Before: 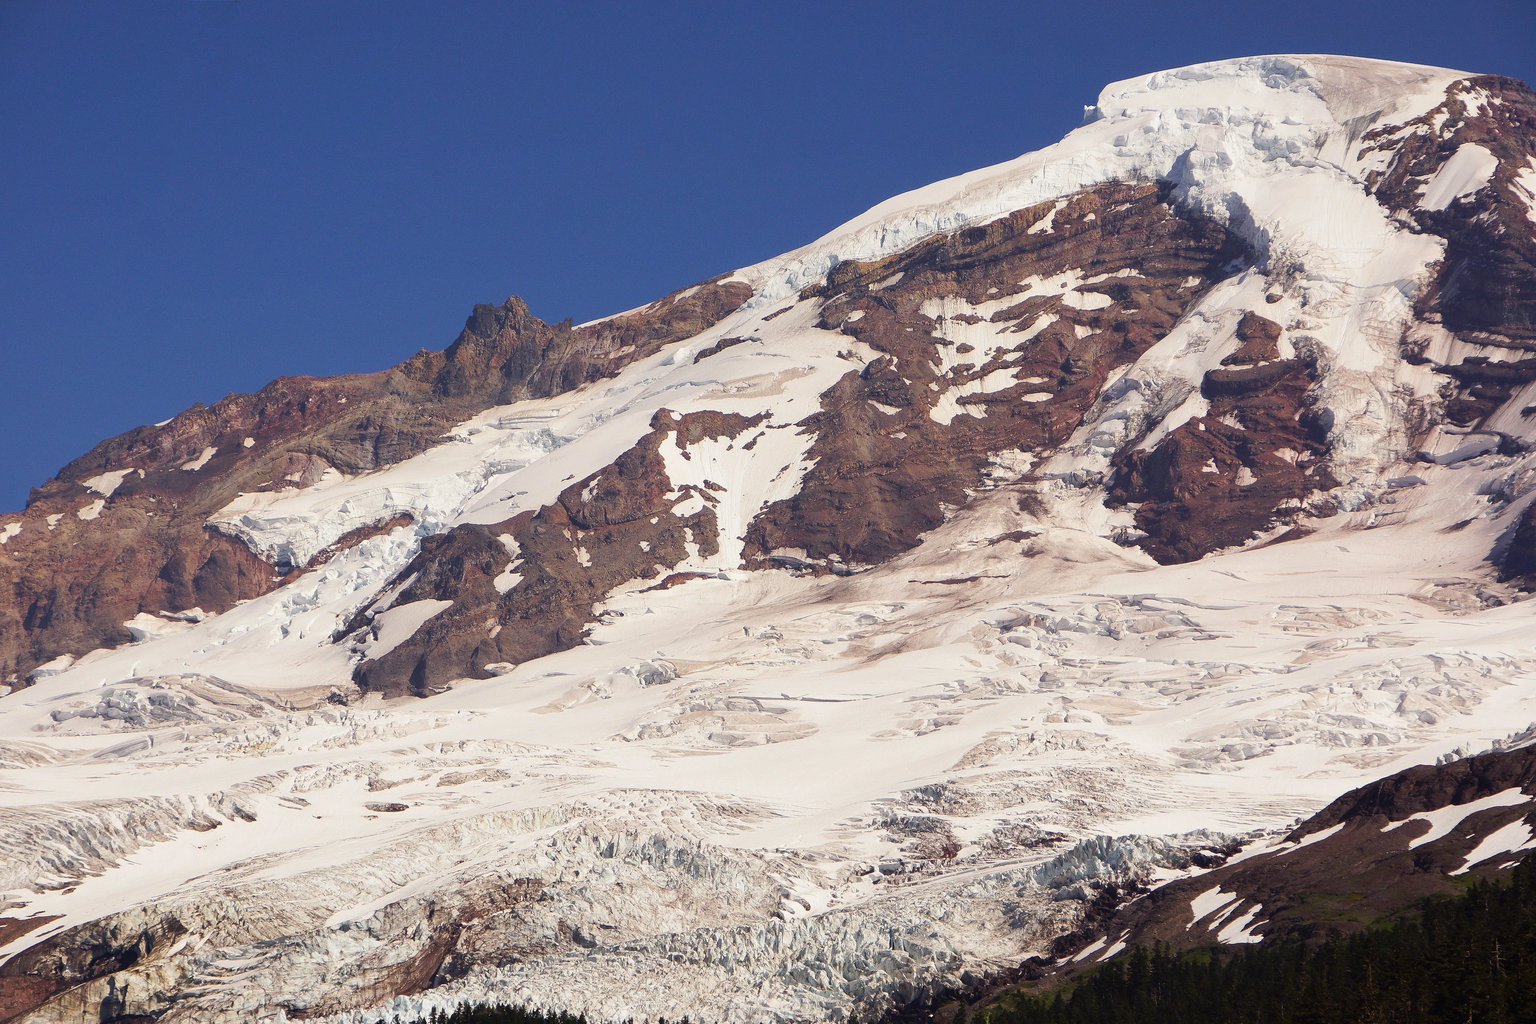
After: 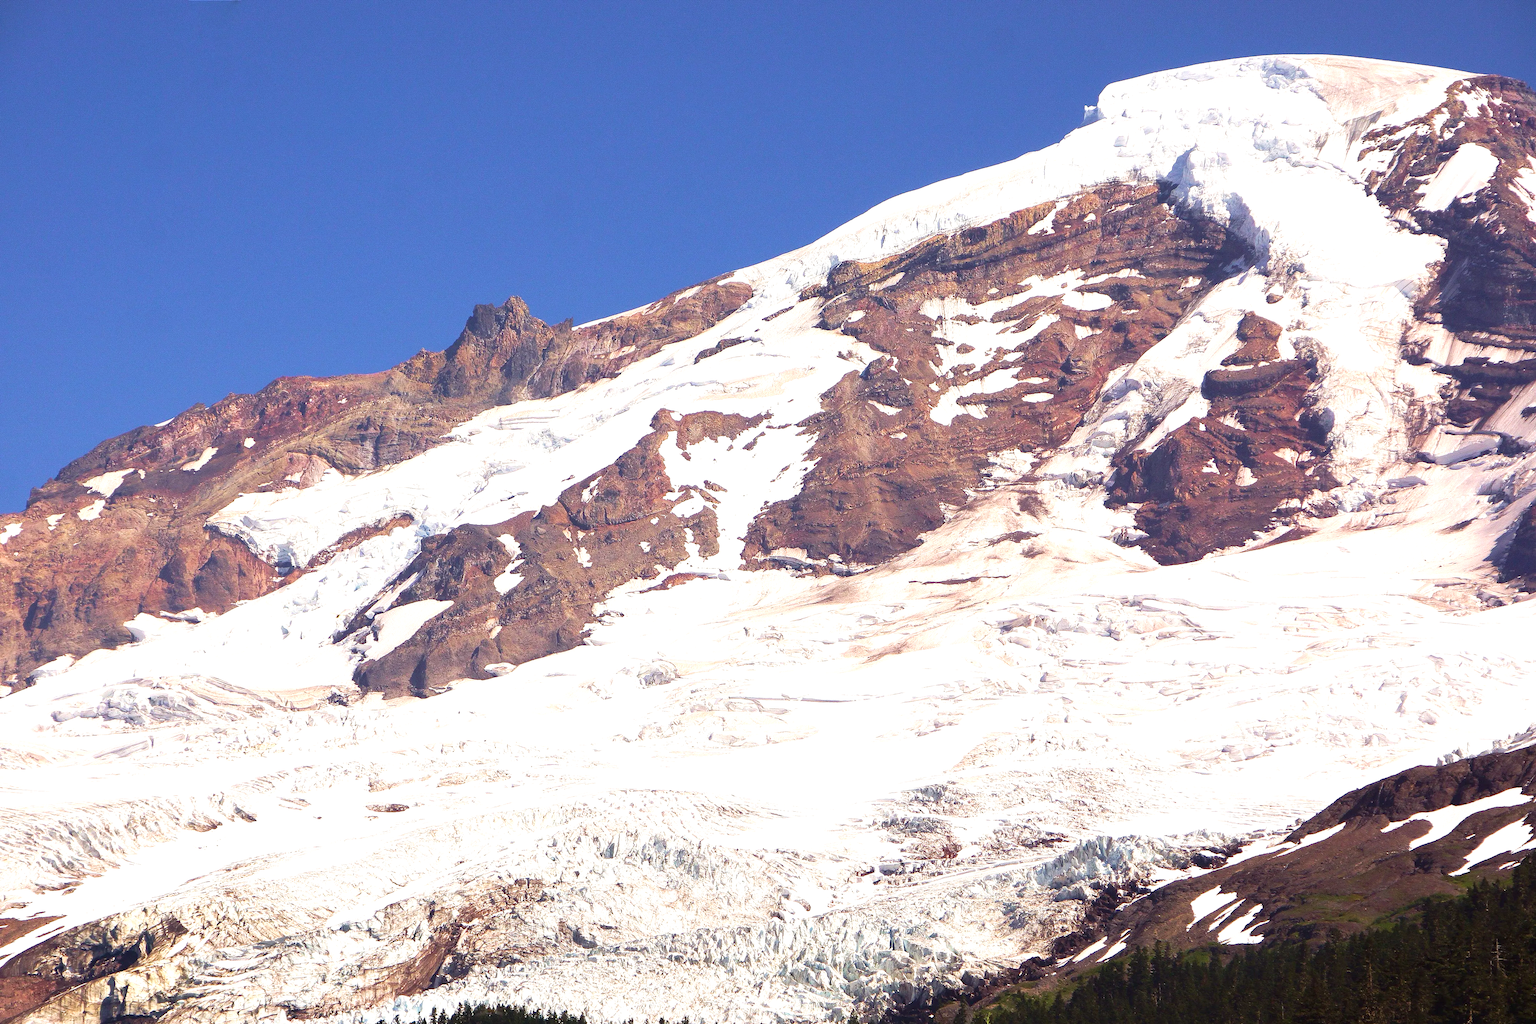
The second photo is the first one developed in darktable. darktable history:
velvia: on, module defaults
exposure: exposure 1 EV, compensate highlight preservation false
